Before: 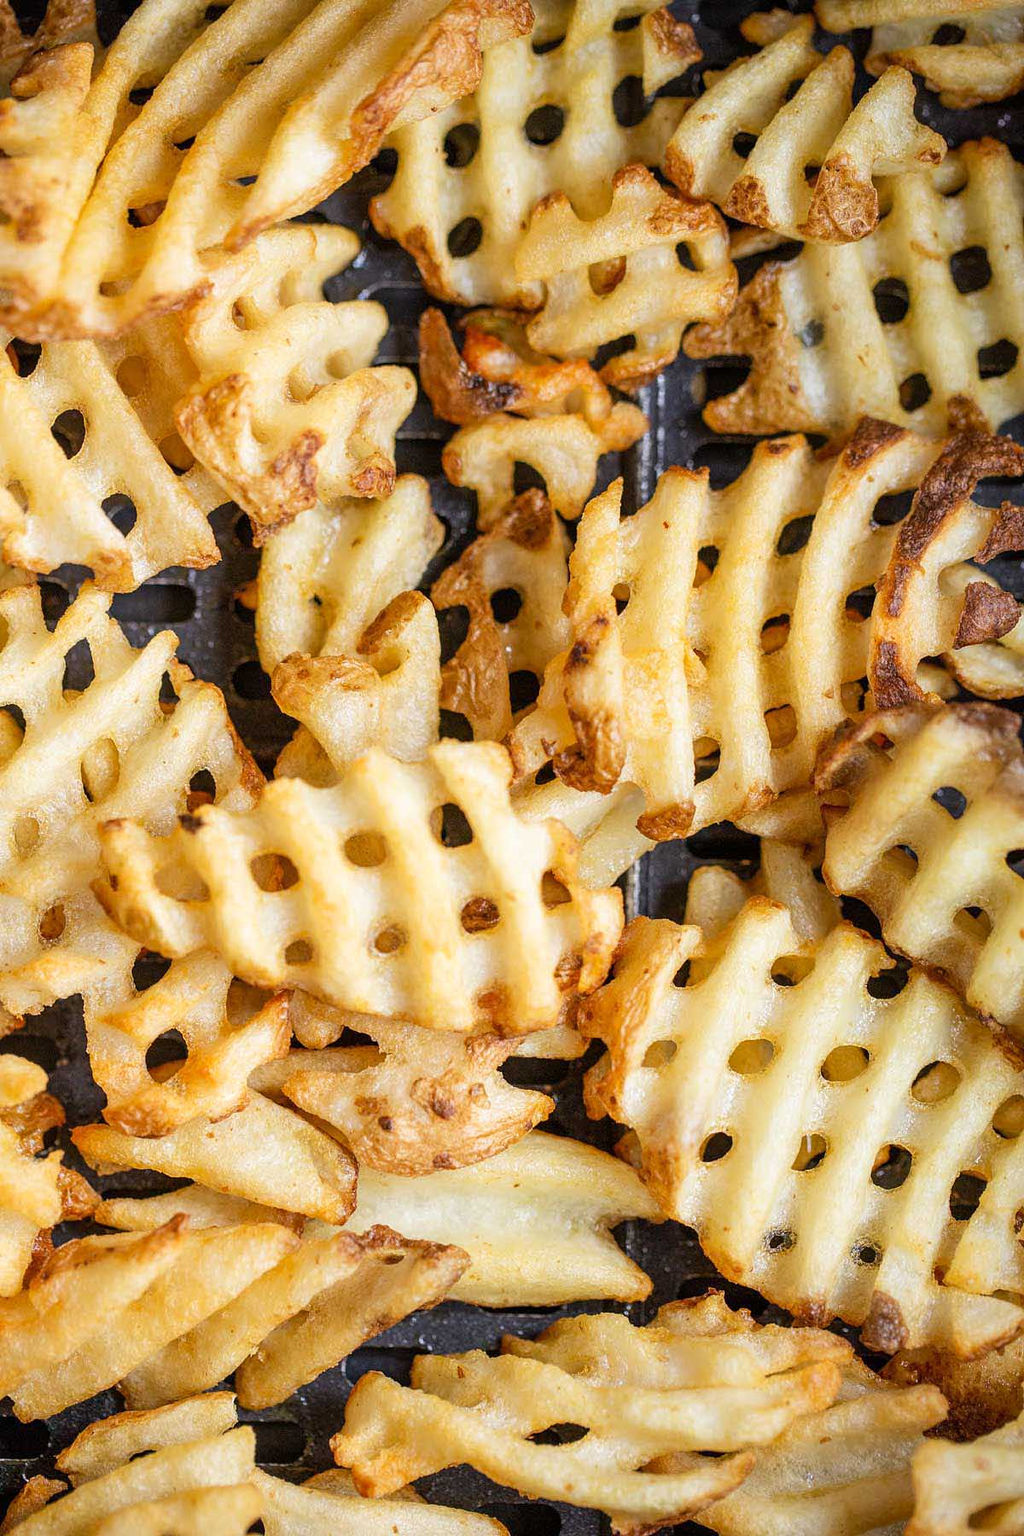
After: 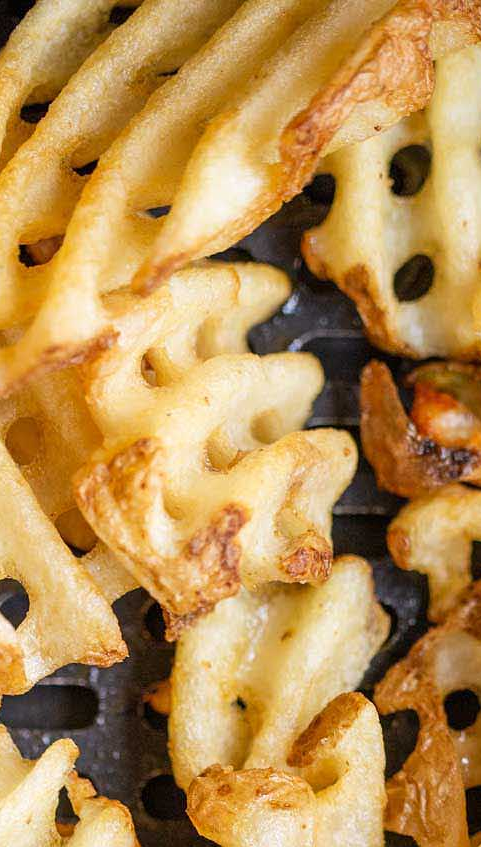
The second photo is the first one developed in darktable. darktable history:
crop and rotate: left 10.945%, top 0.051%, right 48.961%, bottom 52.879%
